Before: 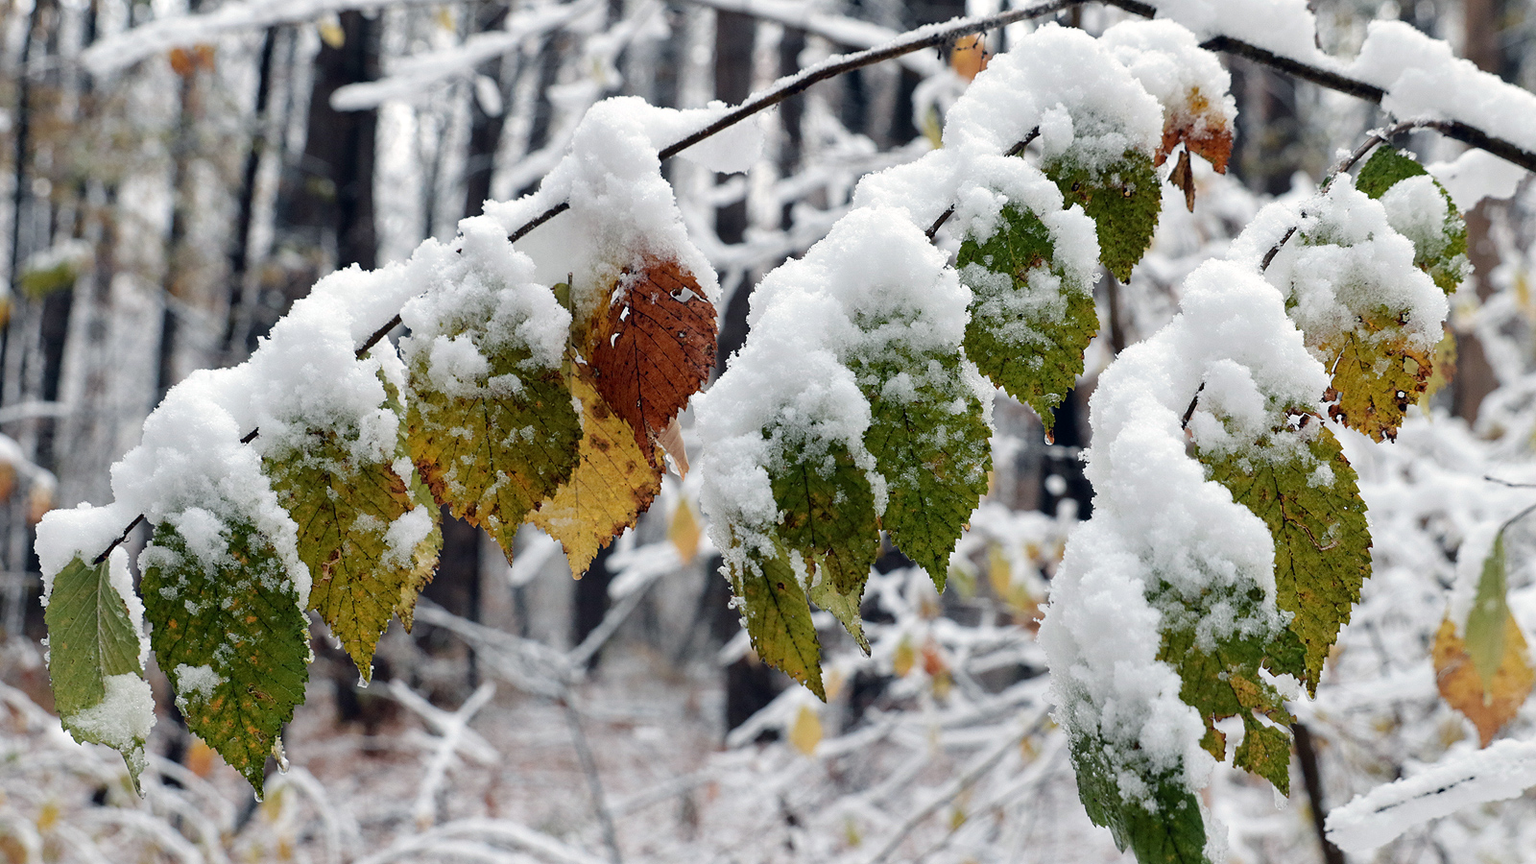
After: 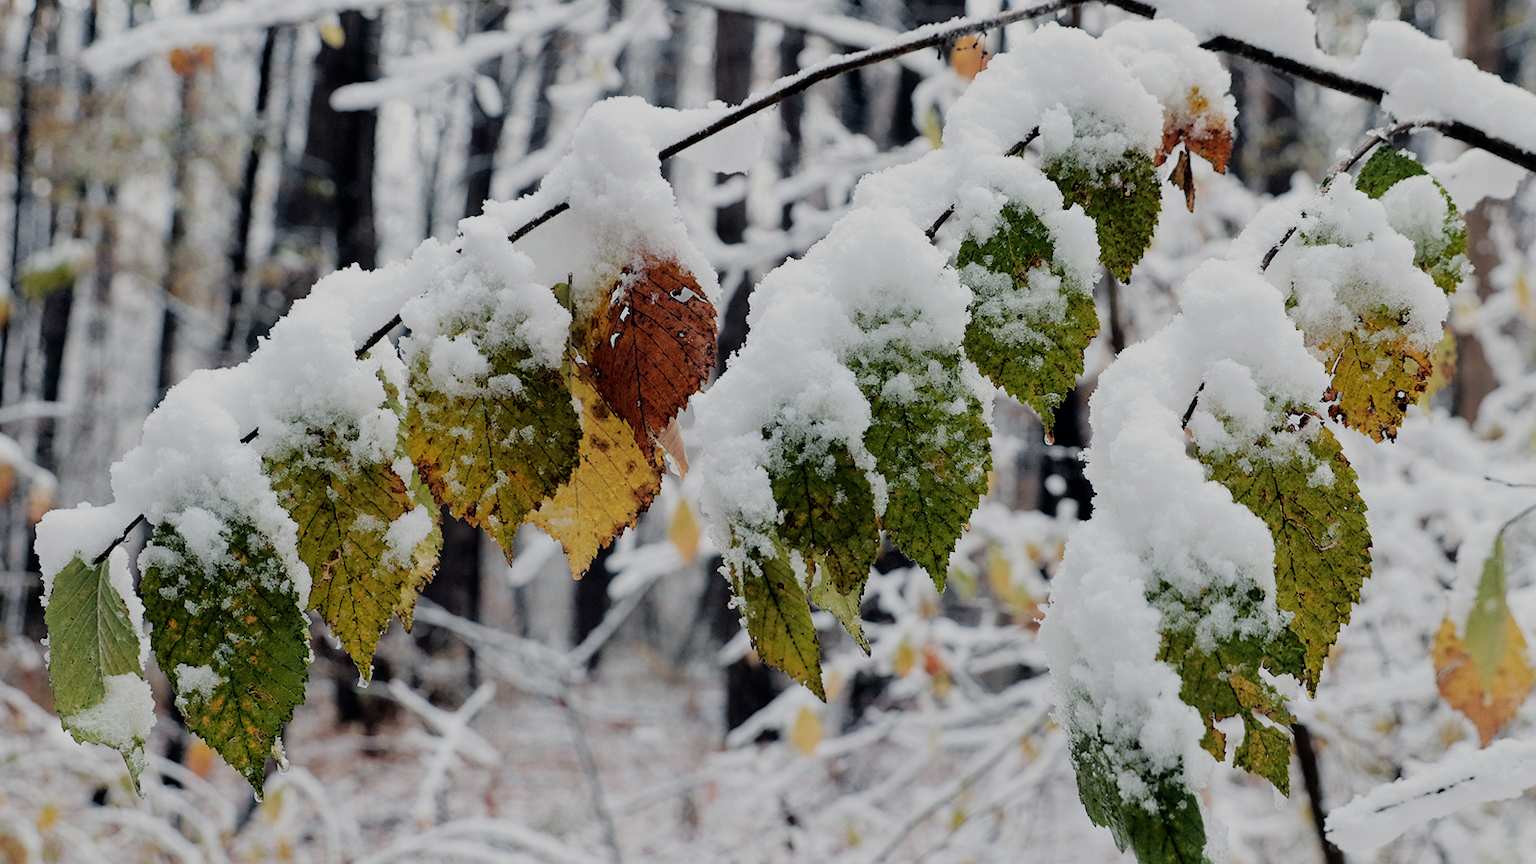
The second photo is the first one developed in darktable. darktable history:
filmic rgb: black relative exposure -6.93 EV, white relative exposure 5.59 EV, hardness 2.86
